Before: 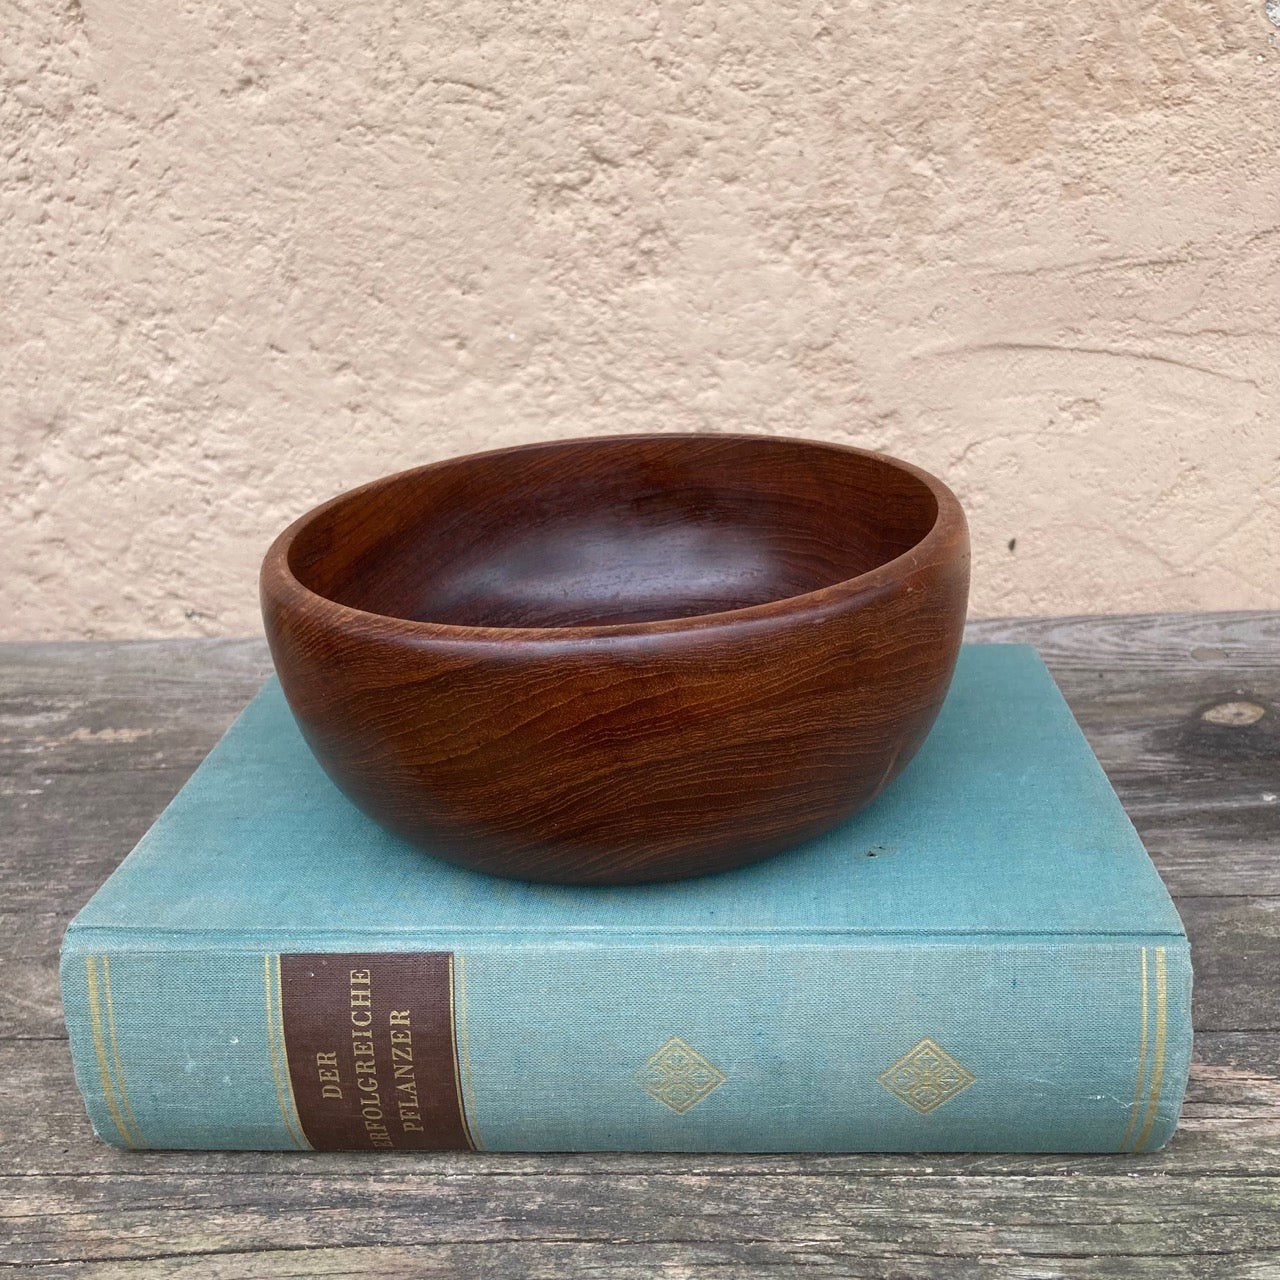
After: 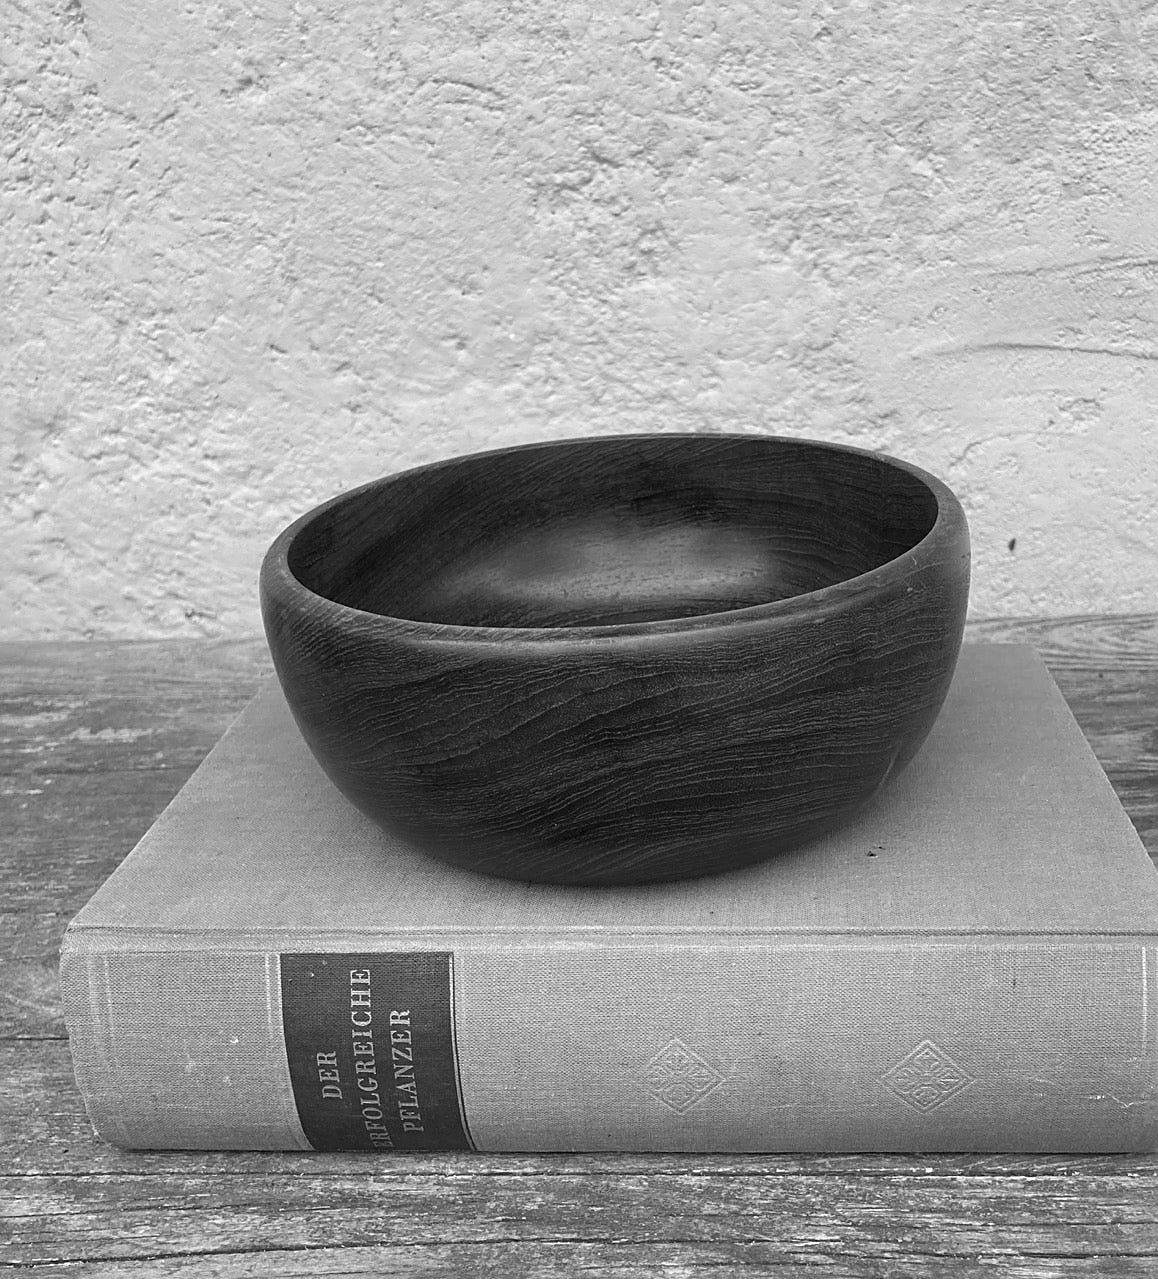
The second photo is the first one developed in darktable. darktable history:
sharpen: on, module defaults
monochrome: on, module defaults
crop: right 9.509%, bottom 0.031%
color balance rgb: perceptual saturation grading › global saturation 25%, global vibrance 20%
